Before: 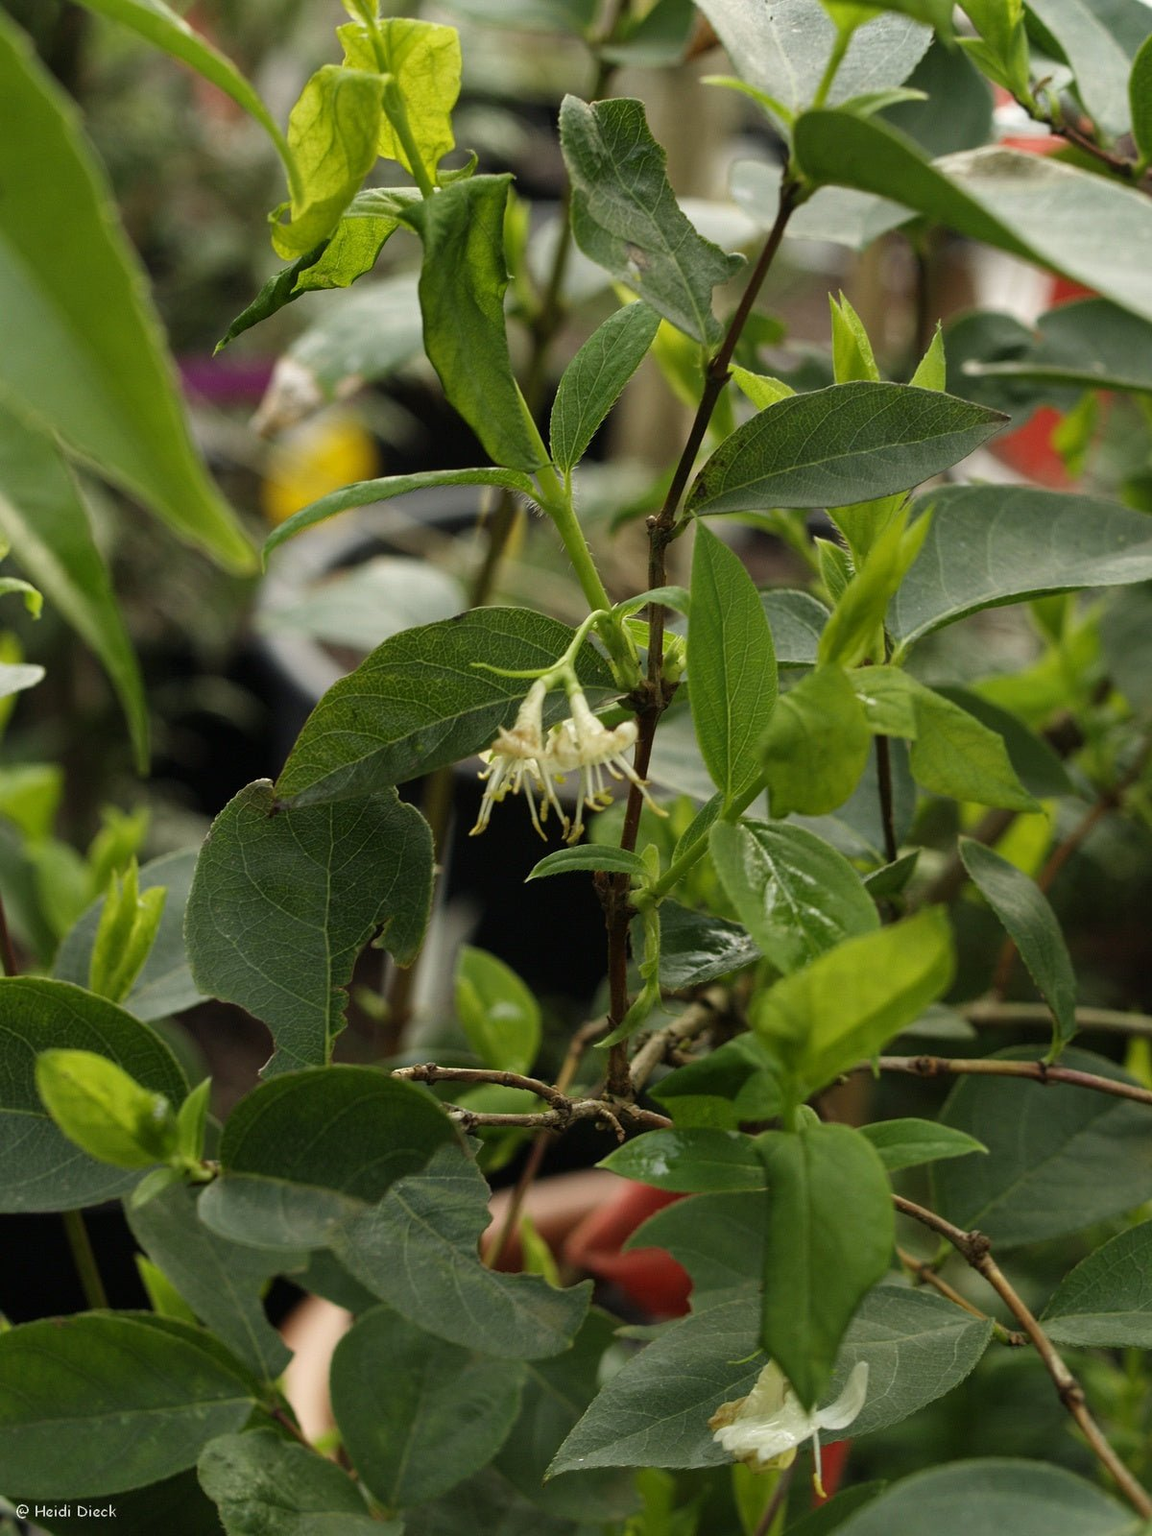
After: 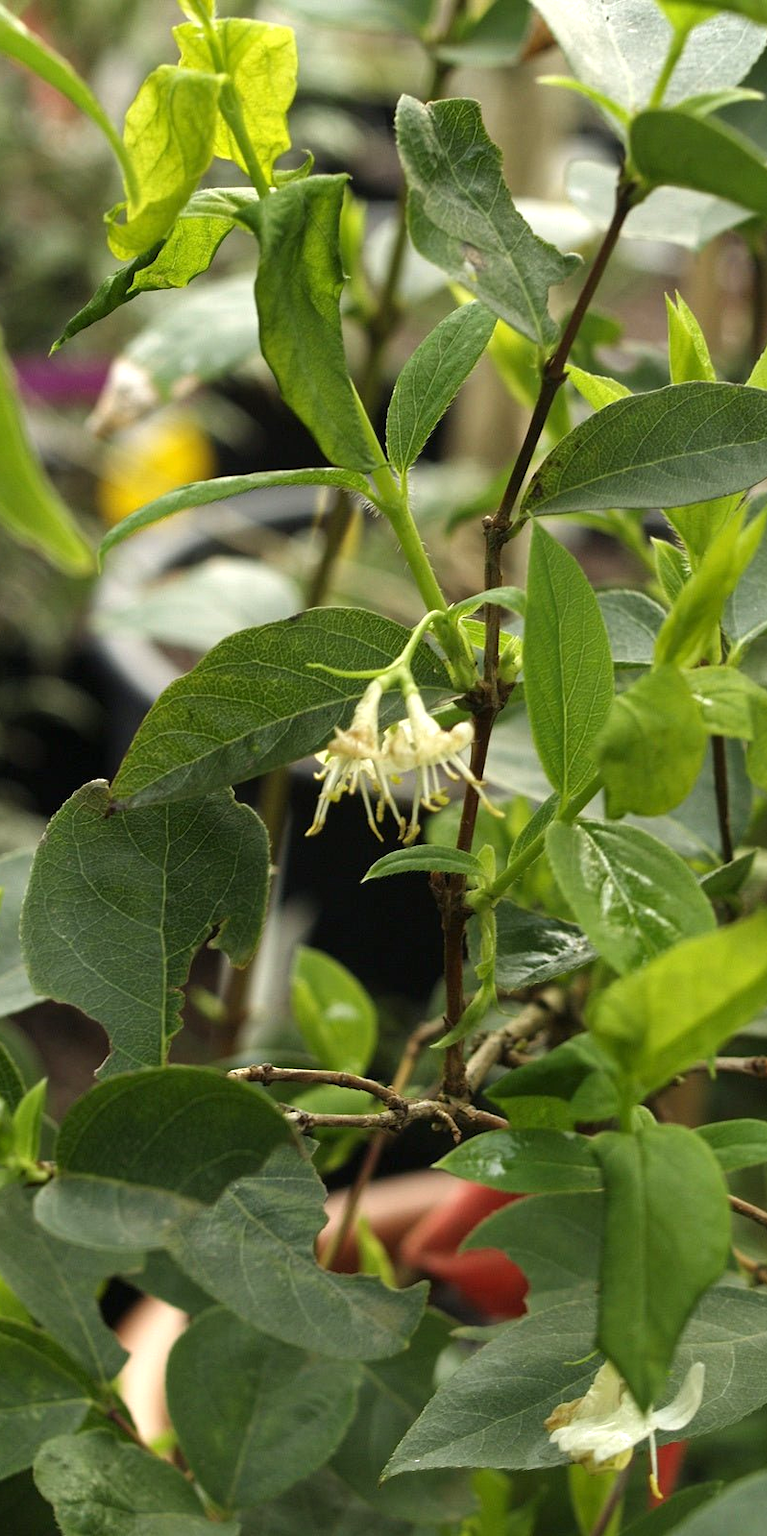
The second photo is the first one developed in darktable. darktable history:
exposure: exposure 0.636 EV, compensate highlight preservation false
crop and rotate: left 14.292%, right 19.041%
